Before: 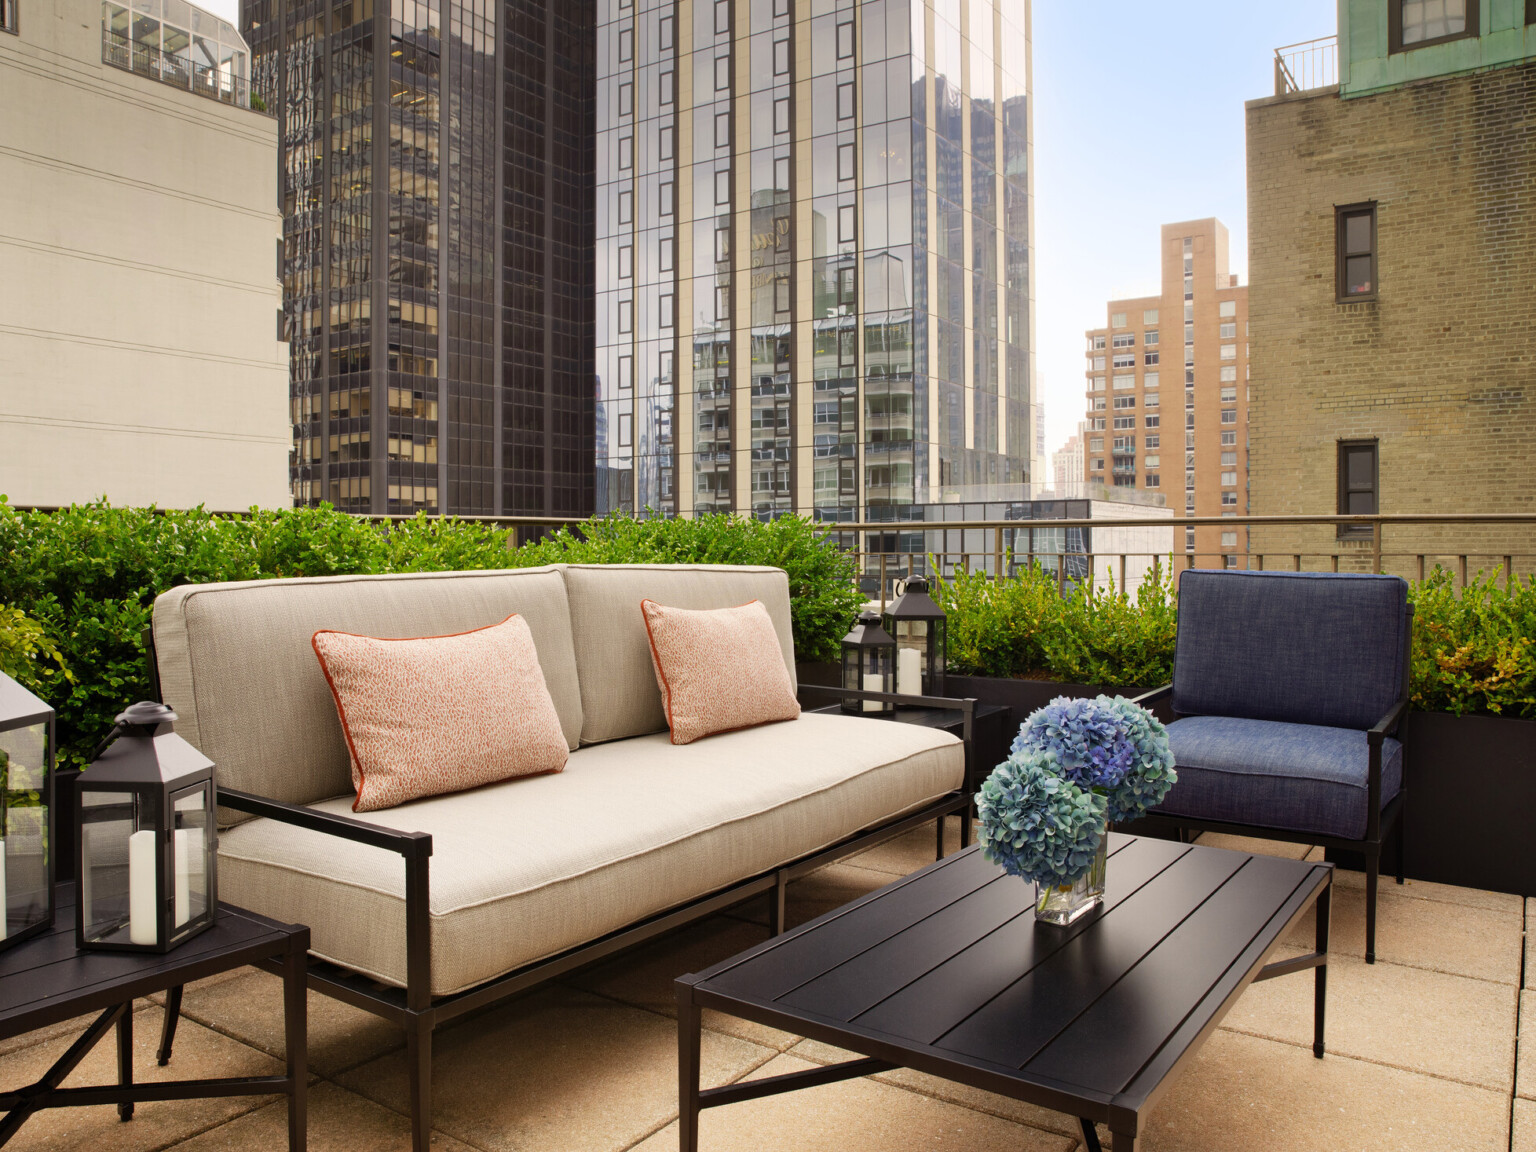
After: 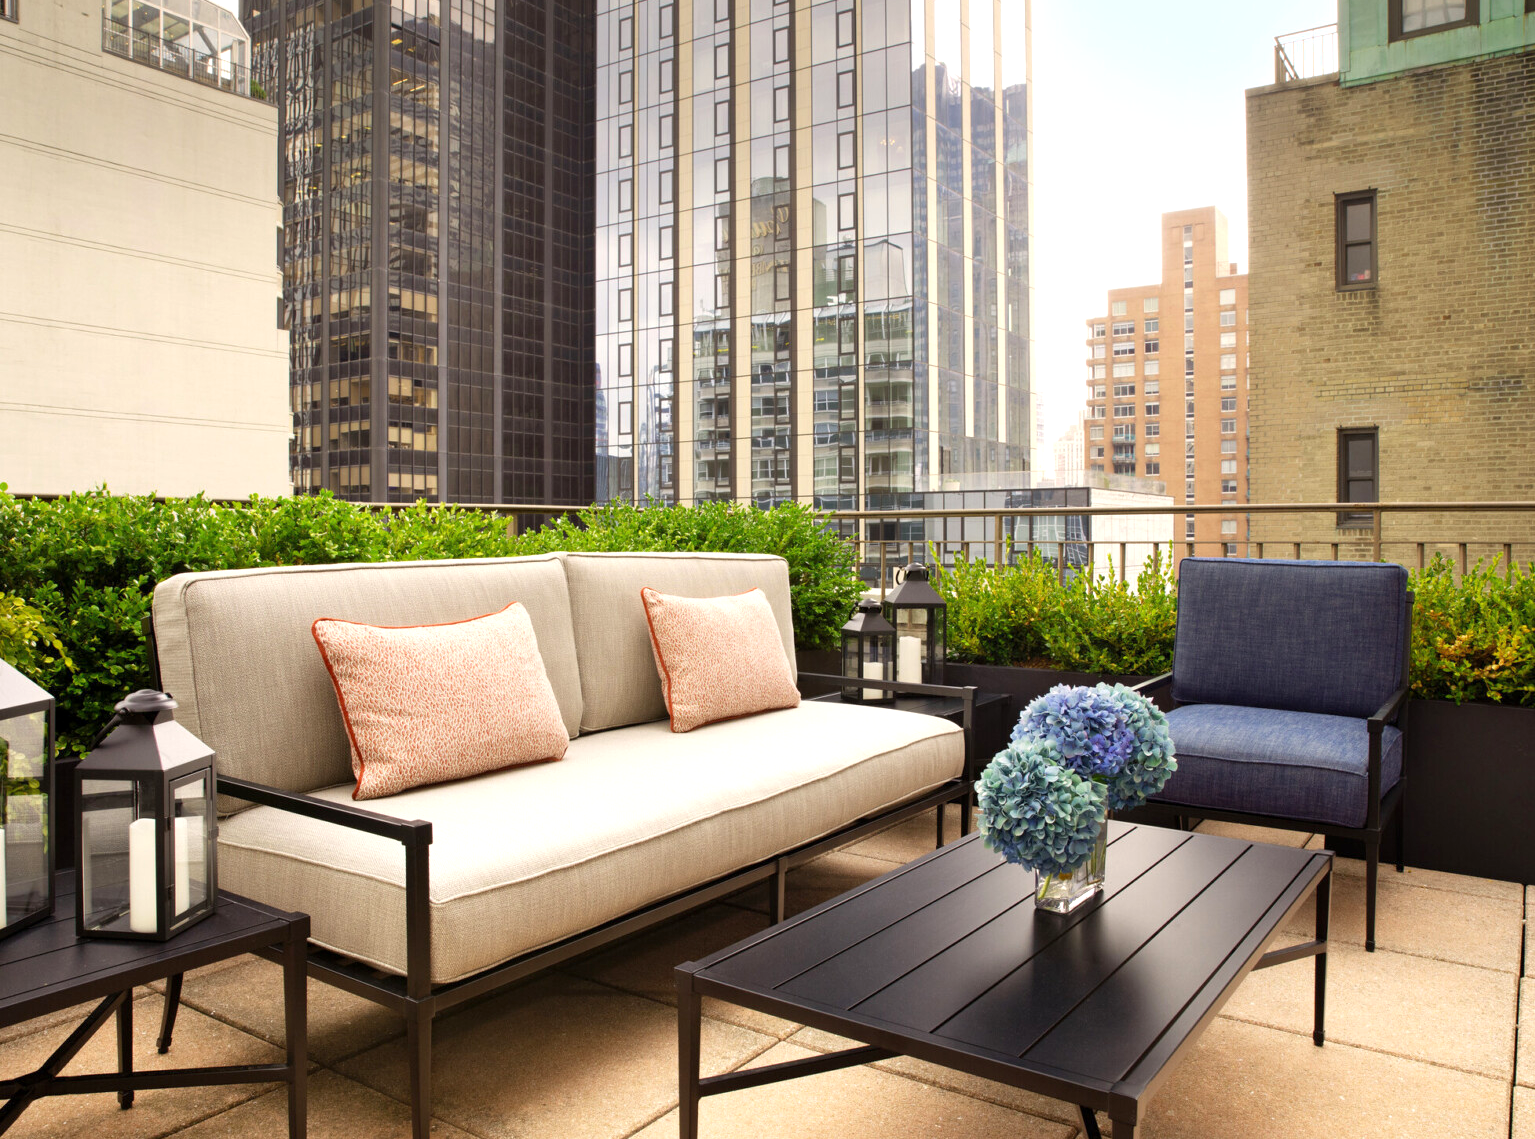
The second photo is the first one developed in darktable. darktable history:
crop: top 1.06%, right 0.033%
exposure: black level correction 0.001, exposure 0.499 EV, compensate highlight preservation false
